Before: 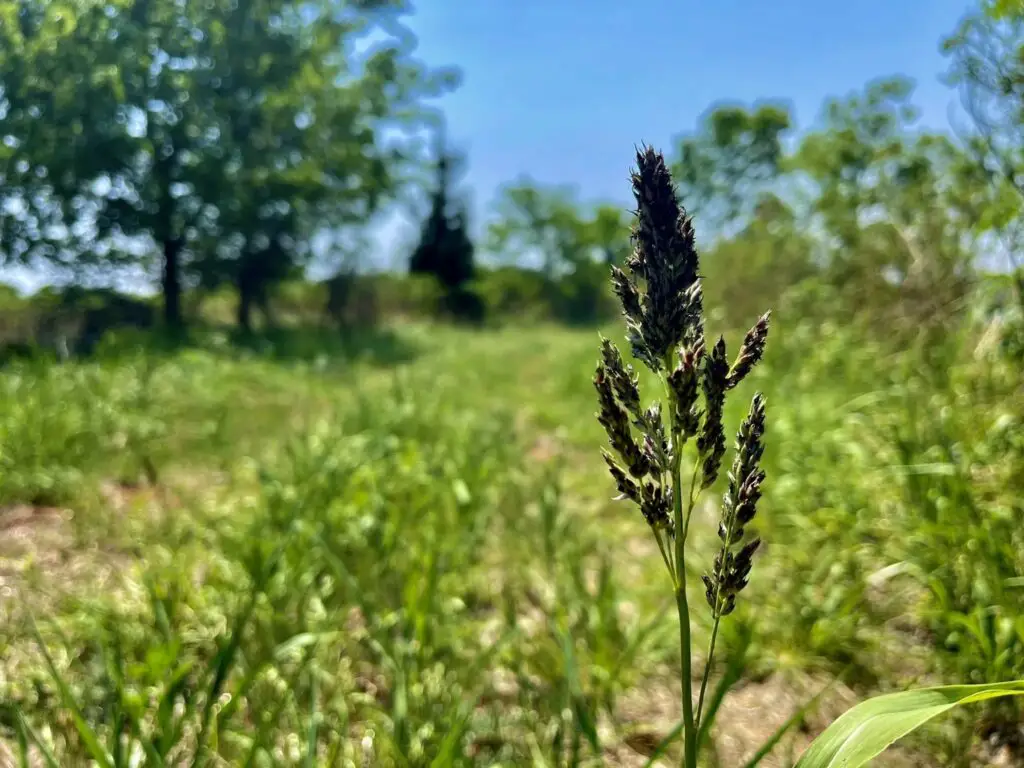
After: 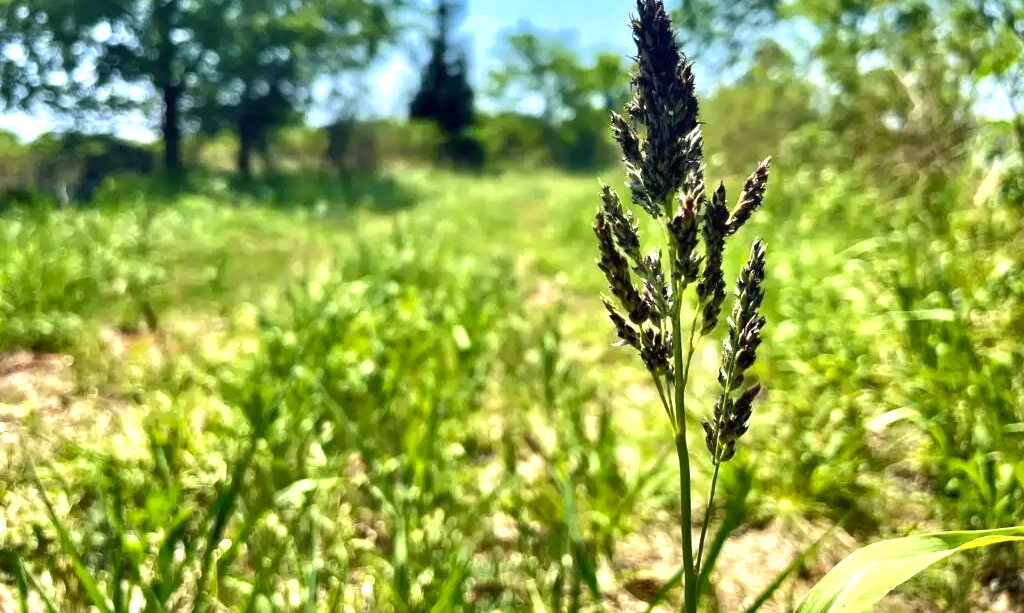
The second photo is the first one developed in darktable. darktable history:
crop and rotate: top 20.177%
exposure: black level correction 0, exposure 1.001 EV, compensate highlight preservation false
shadows and highlights: low approximation 0.01, soften with gaussian
